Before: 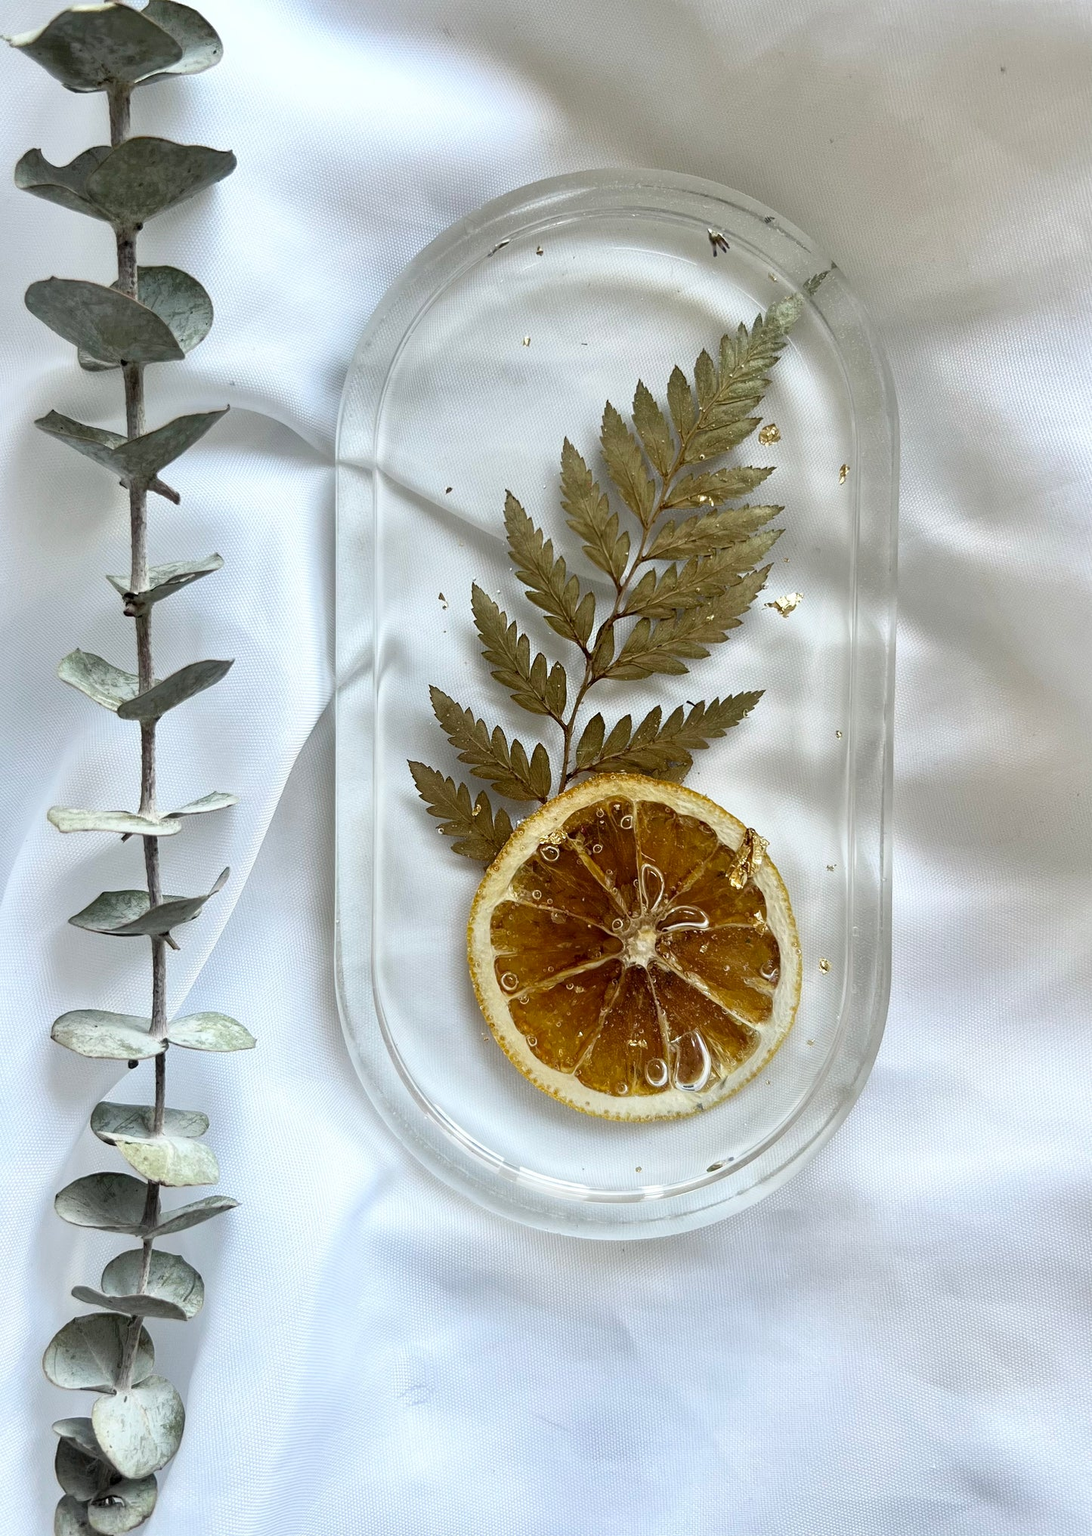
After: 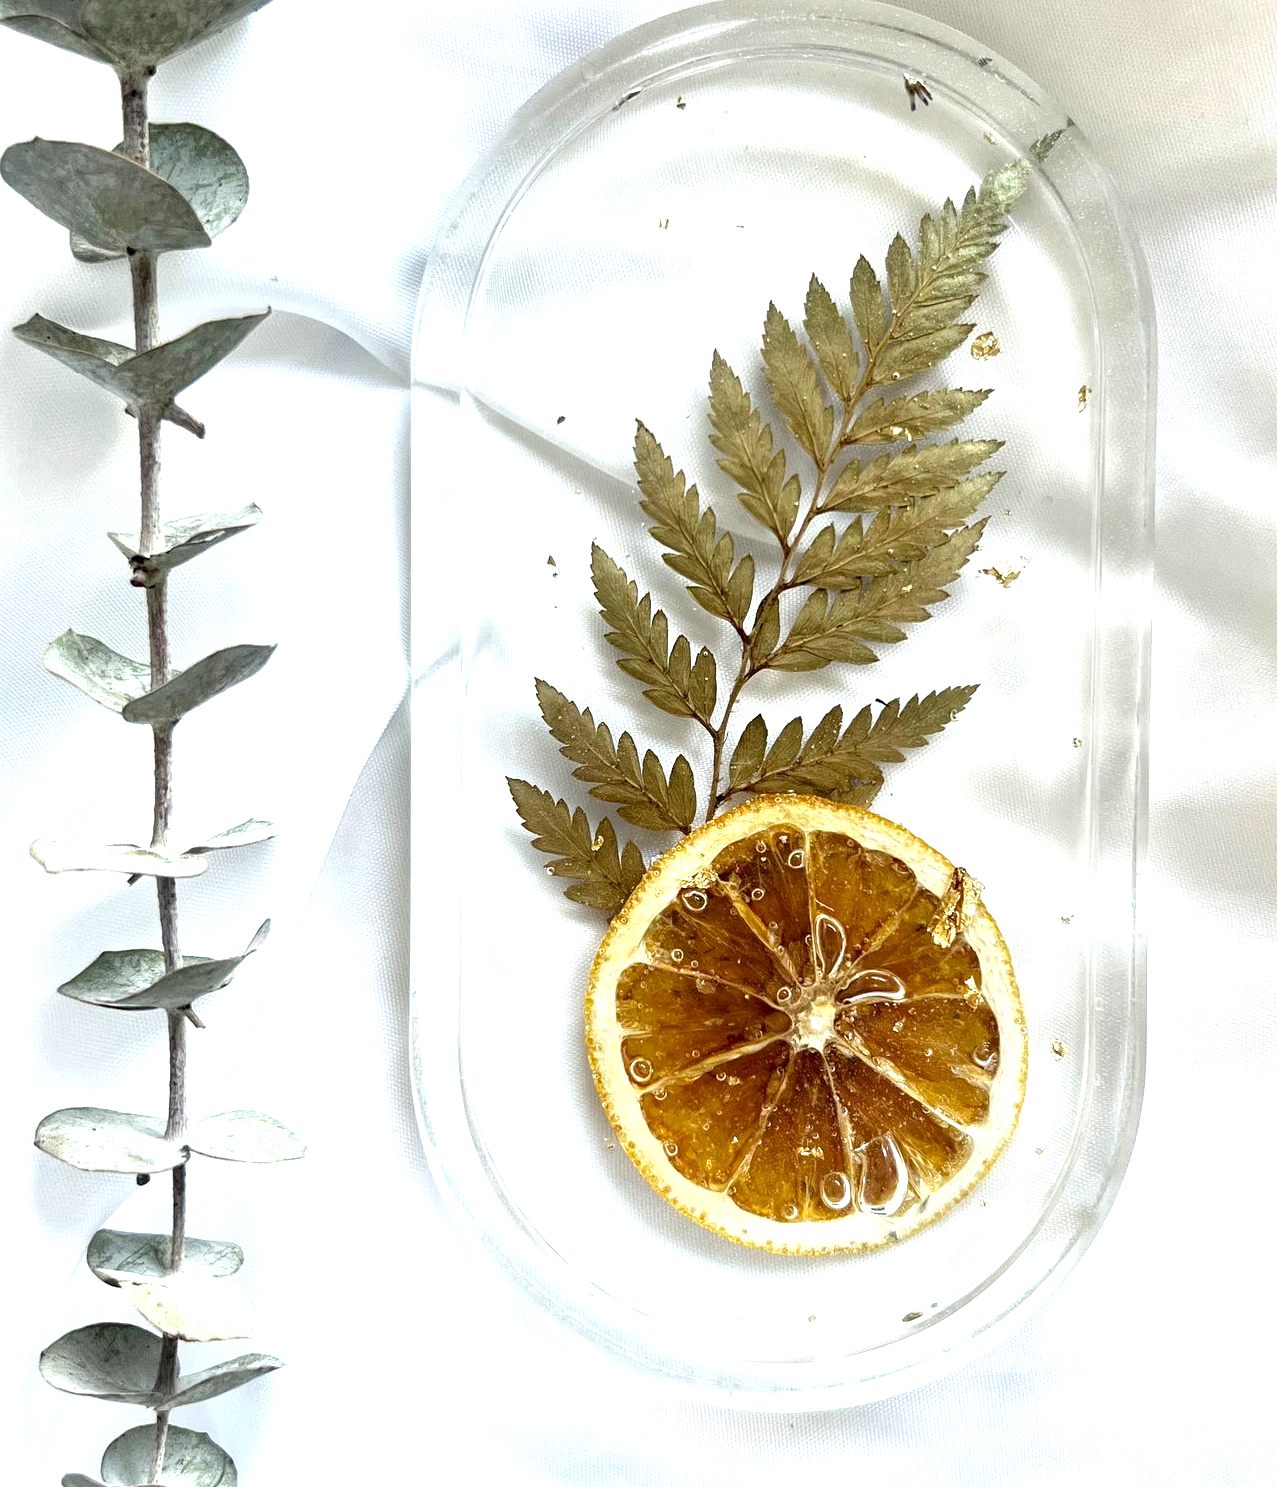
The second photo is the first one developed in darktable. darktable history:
exposure: exposure 0.991 EV, compensate exposure bias true, compensate highlight preservation false
local contrast: highlights 100%, shadows 102%, detail 119%, midtone range 0.2
crop and rotate: left 2.299%, top 11.316%, right 9.321%, bottom 15.517%
